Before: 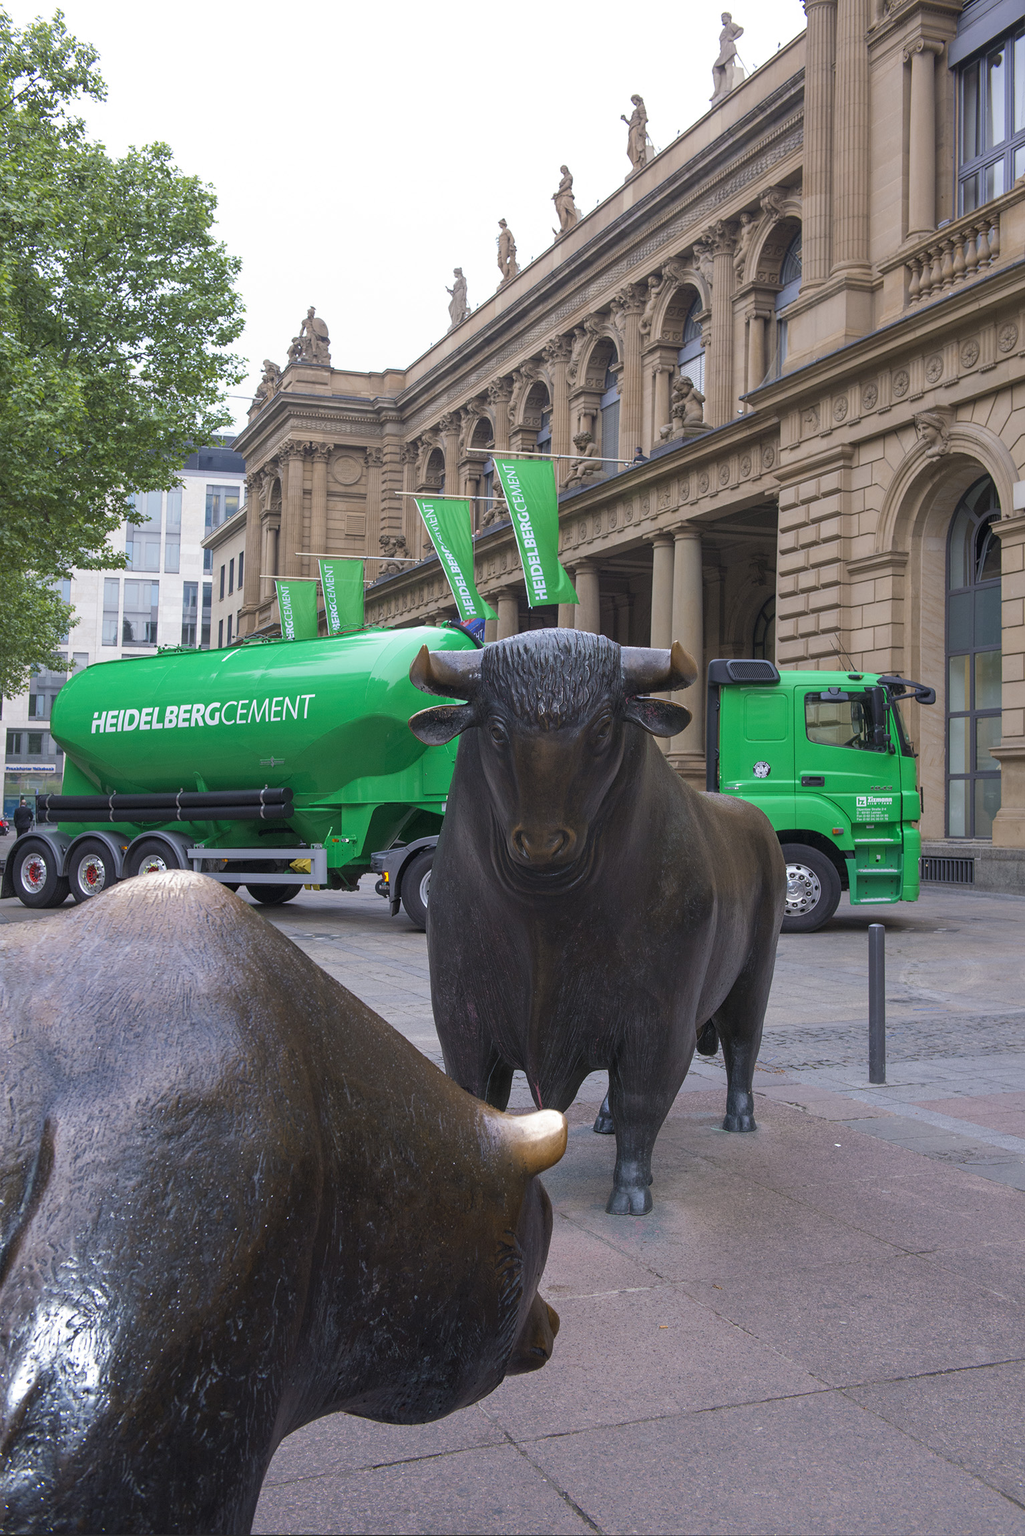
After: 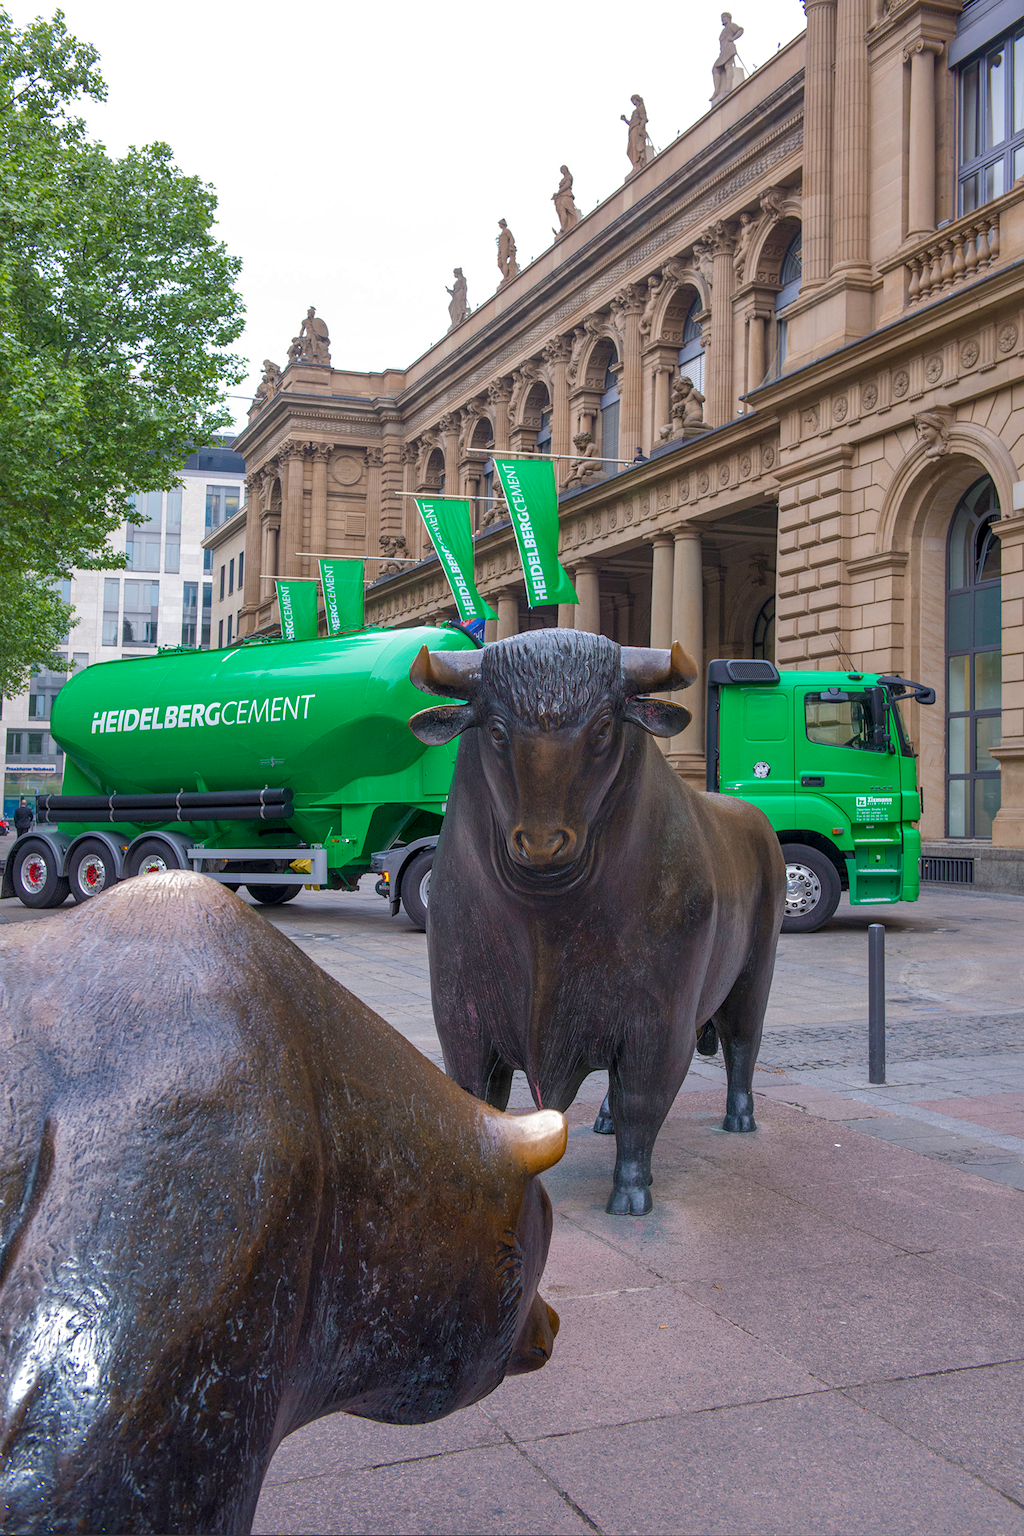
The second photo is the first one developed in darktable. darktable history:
color balance rgb: perceptual saturation grading › global saturation 20%, perceptual saturation grading › highlights -25%, perceptual saturation grading › shadows 25%
shadows and highlights: on, module defaults
local contrast: on, module defaults
